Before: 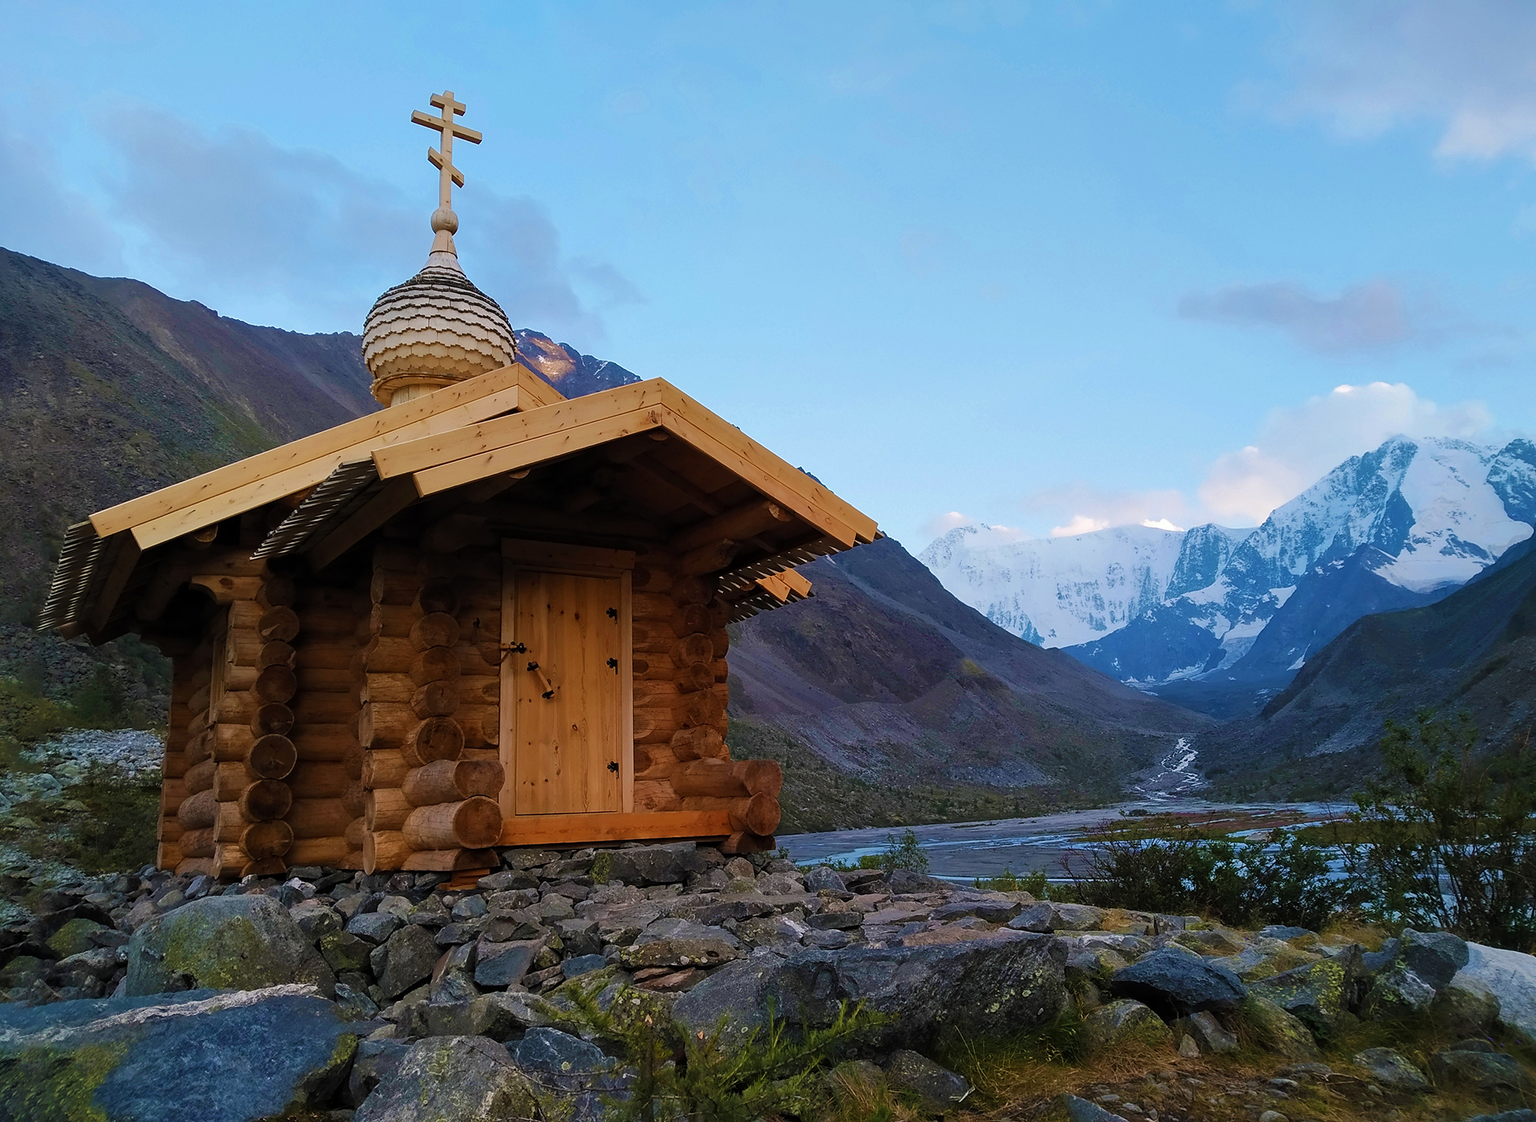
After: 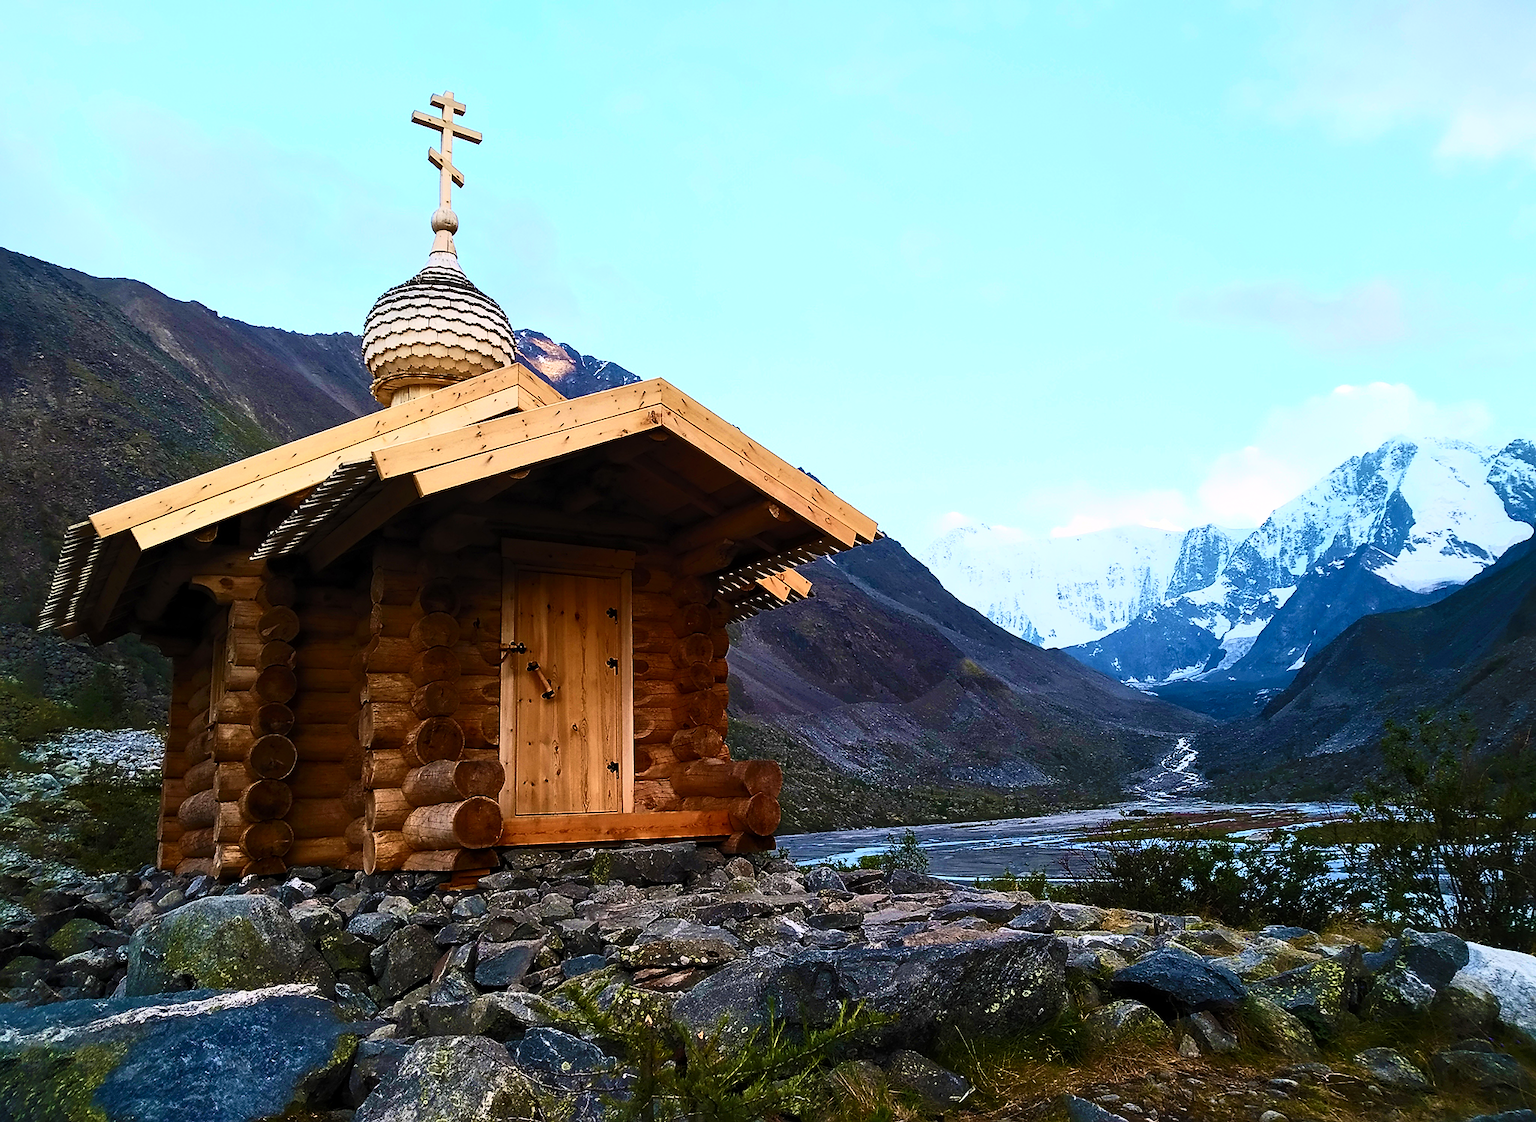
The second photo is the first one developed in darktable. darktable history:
sharpen: radius 1.559, amount 0.373, threshold 1.271
local contrast: mode bilateral grid, contrast 20, coarseness 50, detail 120%, midtone range 0.2
contrast brightness saturation: contrast 0.62, brightness 0.34, saturation 0.14
